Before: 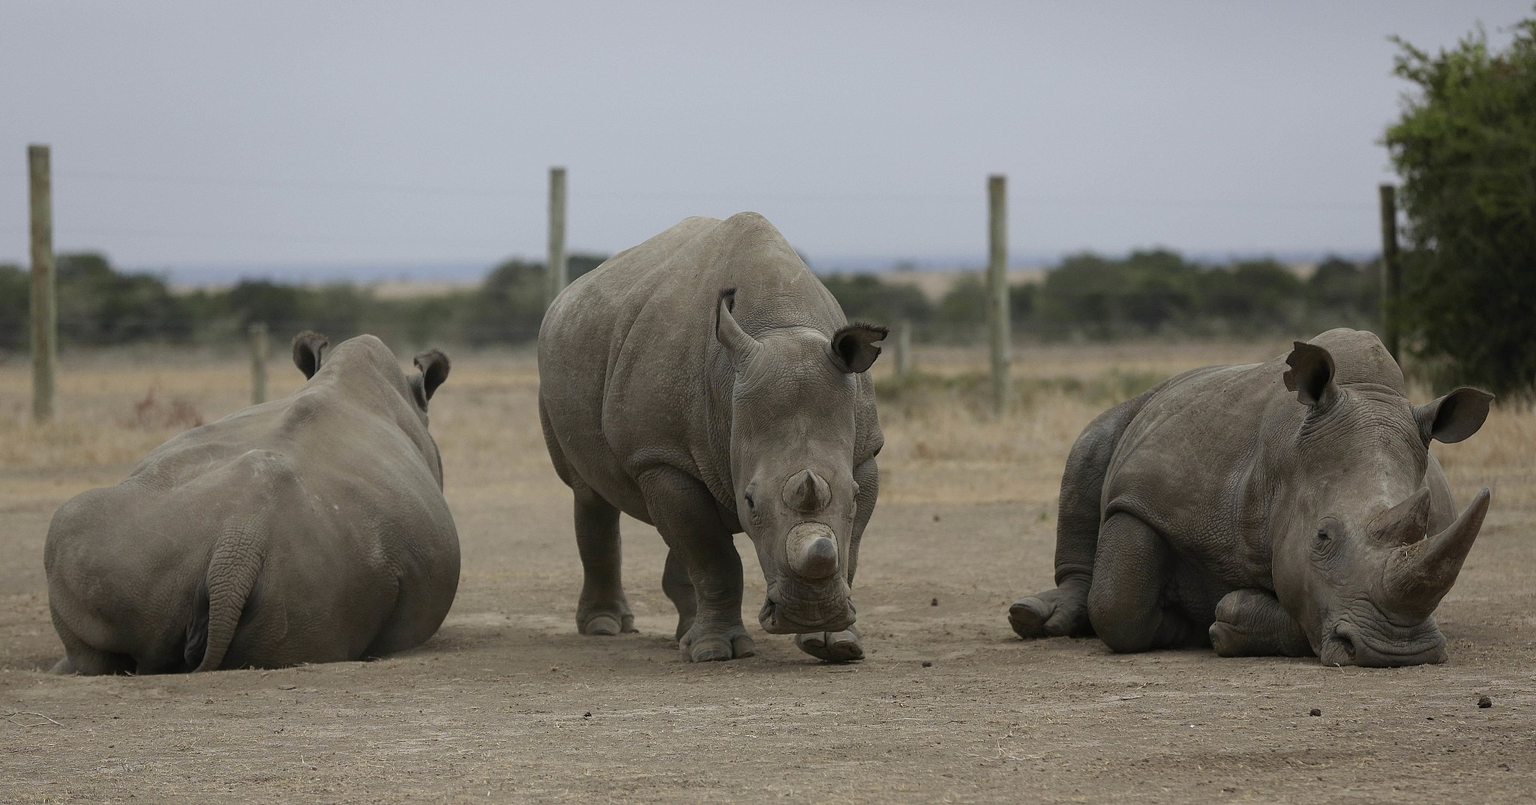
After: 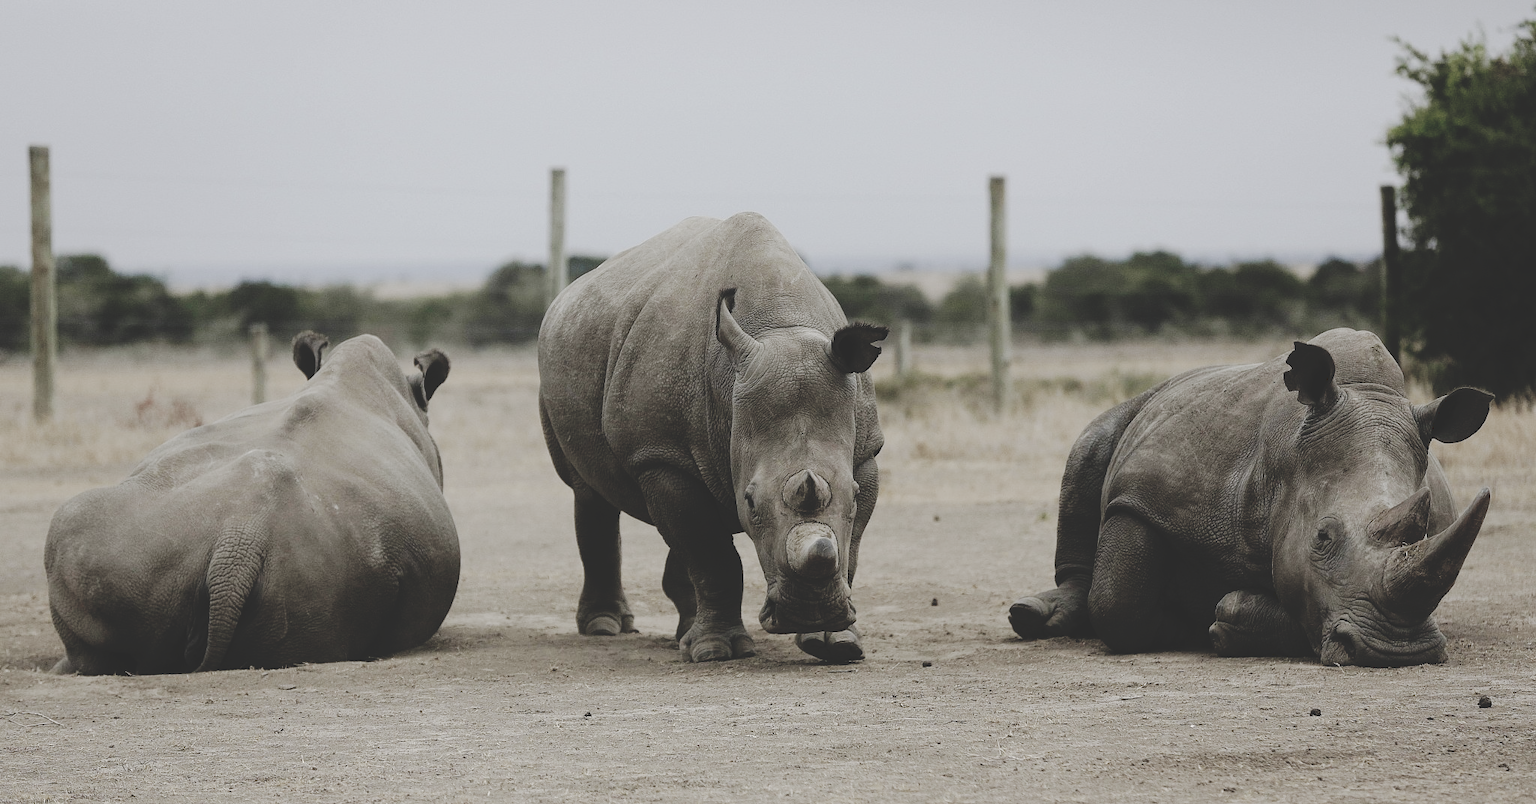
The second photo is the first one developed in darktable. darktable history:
tone curve: curves: ch0 [(0, 0) (0.003, 0.169) (0.011, 0.169) (0.025, 0.169) (0.044, 0.173) (0.069, 0.178) (0.1, 0.183) (0.136, 0.185) (0.177, 0.197) (0.224, 0.227) (0.277, 0.292) (0.335, 0.391) (0.399, 0.491) (0.468, 0.592) (0.543, 0.672) (0.623, 0.734) (0.709, 0.785) (0.801, 0.844) (0.898, 0.893) (1, 1)], preserve colors none
color zones: curves: ch0 [(0, 0.559) (0.153, 0.551) (0.229, 0.5) (0.429, 0.5) (0.571, 0.5) (0.714, 0.5) (0.857, 0.5) (1, 0.559)]; ch1 [(0, 0.417) (0.112, 0.336) (0.213, 0.26) (0.429, 0.34) (0.571, 0.35) (0.683, 0.331) (0.857, 0.344) (1, 0.417)]
